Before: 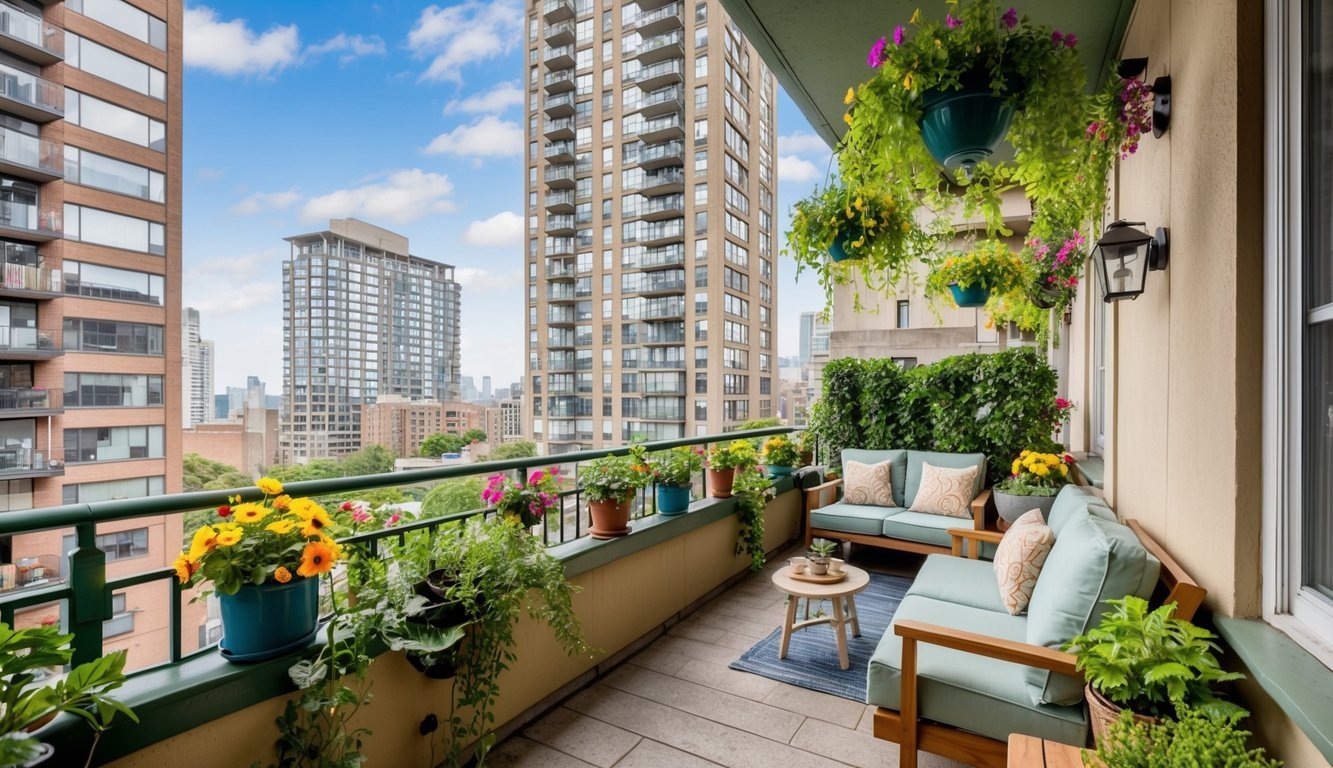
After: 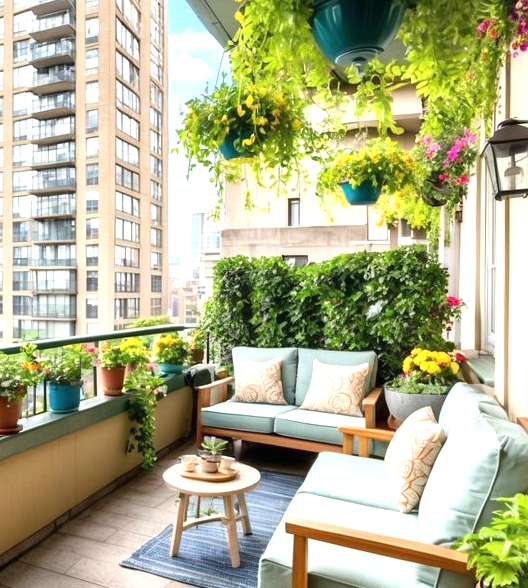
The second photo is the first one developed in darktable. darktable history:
exposure: black level correction 0, exposure 0.953 EV, compensate exposure bias true, compensate highlight preservation false
crop: left 45.721%, top 13.393%, right 14.118%, bottom 10.01%
